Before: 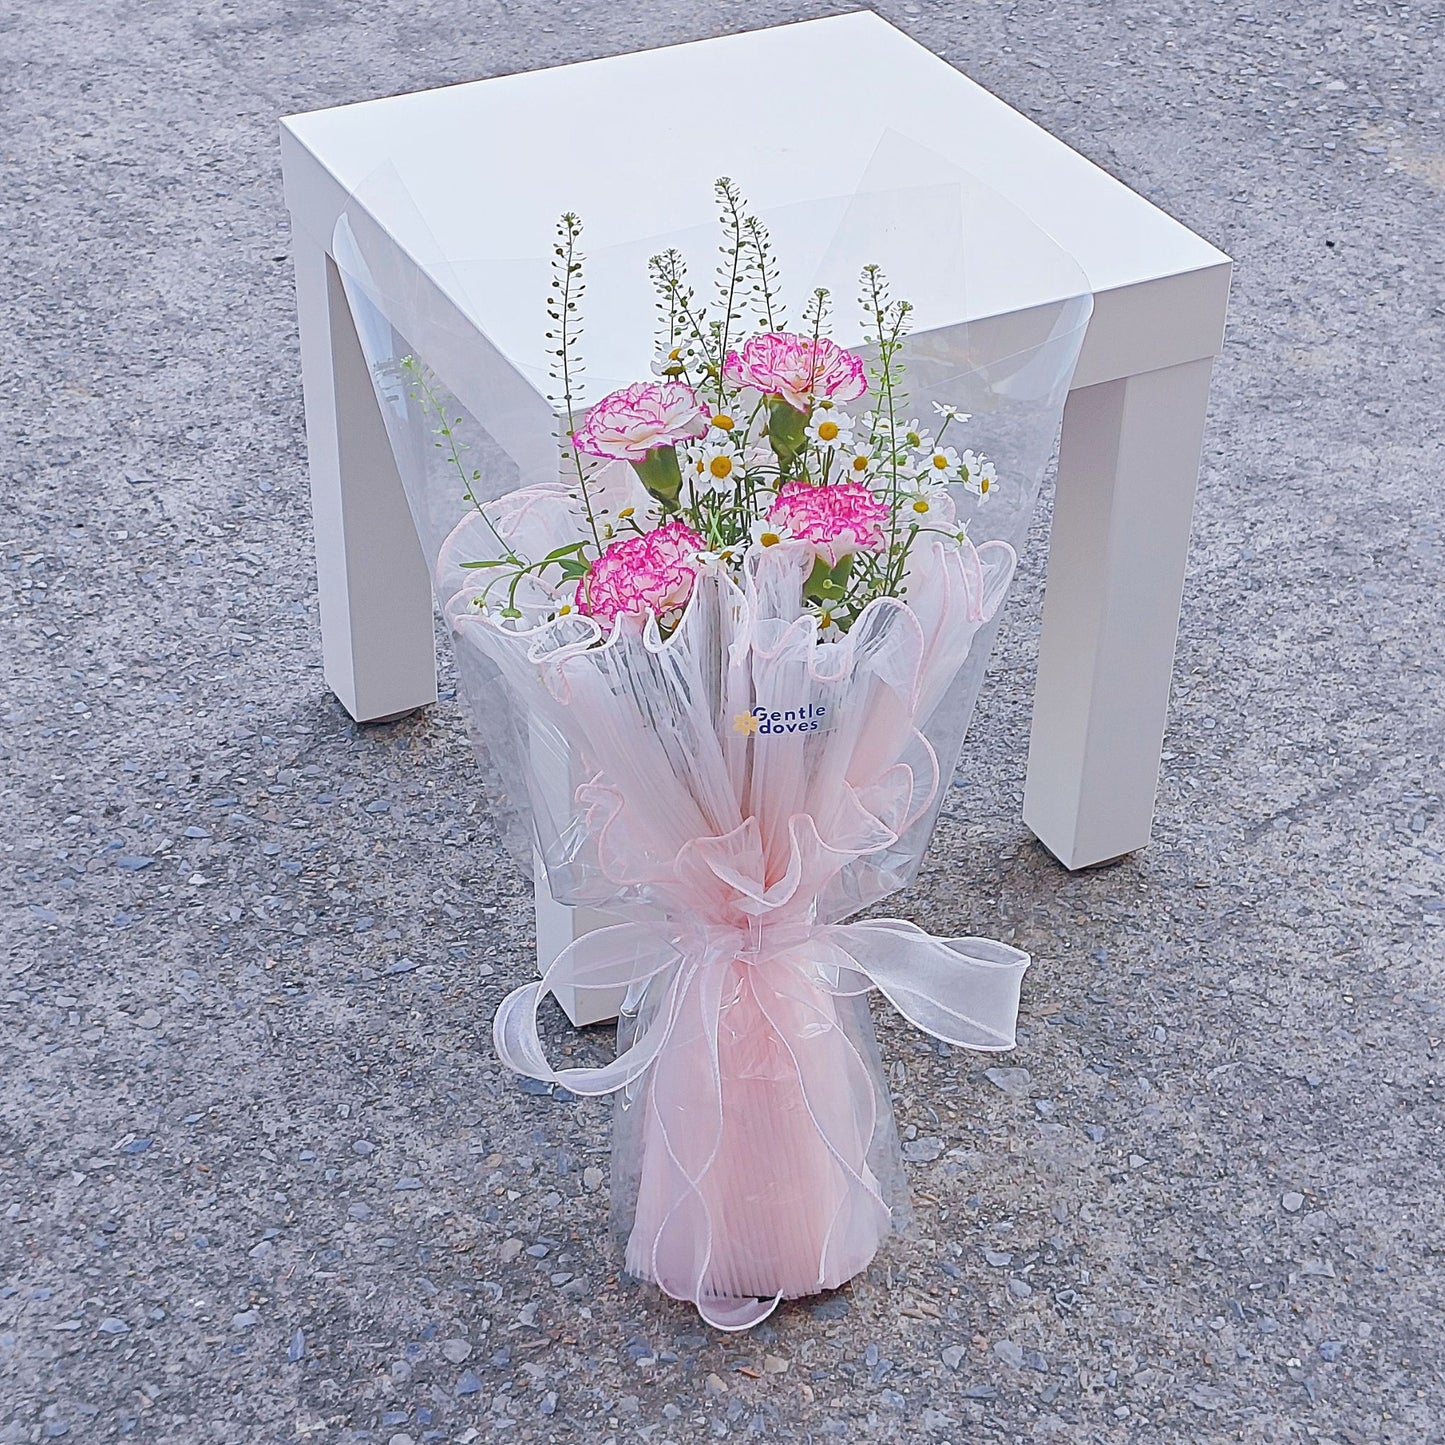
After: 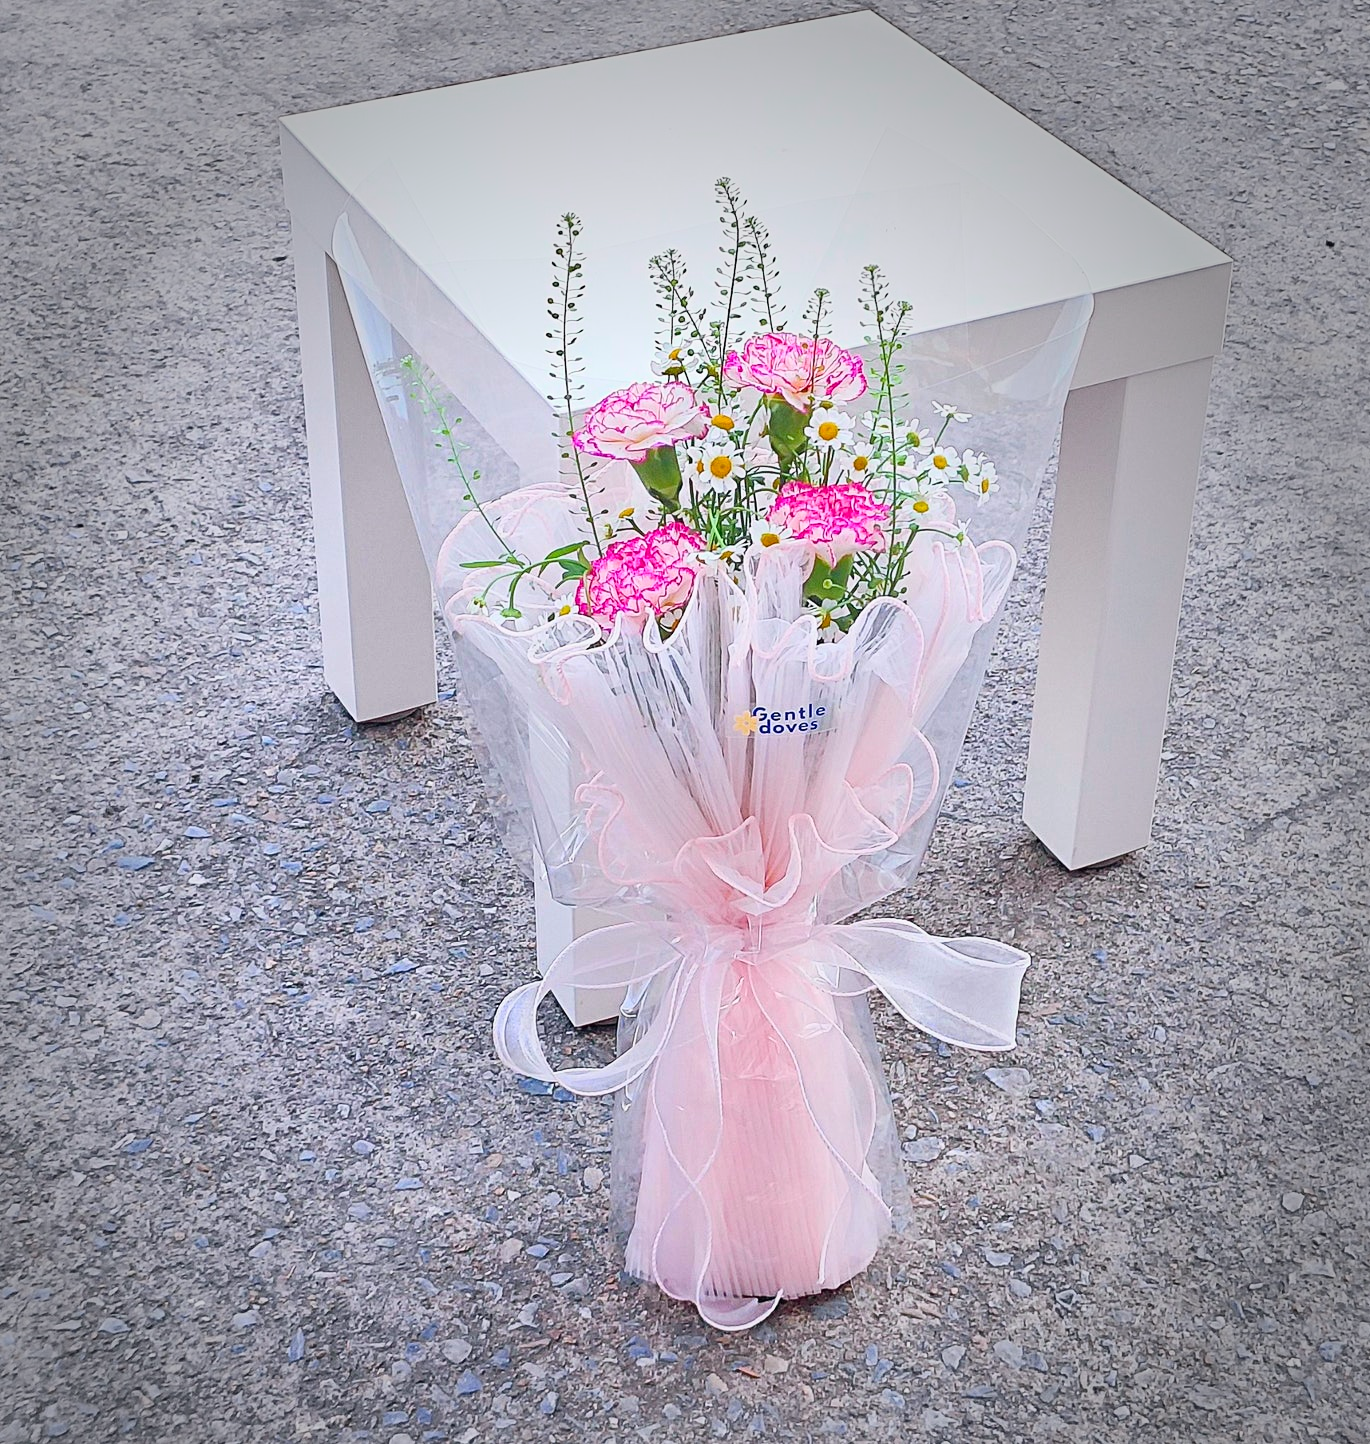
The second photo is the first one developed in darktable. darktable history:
crop and rotate: right 5.167%
tone curve: curves: ch0 [(0, 0) (0.051, 0.03) (0.096, 0.071) (0.243, 0.246) (0.461, 0.515) (0.605, 0.692) (0.761, 0.85) (0.881, 0.933) (1, 0.984)]; ch1 [(0, 0) (0.1, 0.038) (0.318, 0.243) (0.431, 0.384) (0.488, 0.475) (0.499, 0.499) (0.534, 0.546) (0.567, 0.592) (0.601, 0.632) (0.734, 0.809) (1, 1)]; ch2 [(0, 0) (0.297, 0.257) (0.414, 0.379) (0.453, 0.45) (0.479, 0.483) (0.504, 0.499) (0.52, 0.519) (0.541, 0.554) (0.614, 0.652) (0.817, 0.874) (1, 1)], color space Lab, independent channels, preserve colors none
vignetting: fall-off start 64.63%, center (-0.034, 0.148), width/height ratio 0.881
